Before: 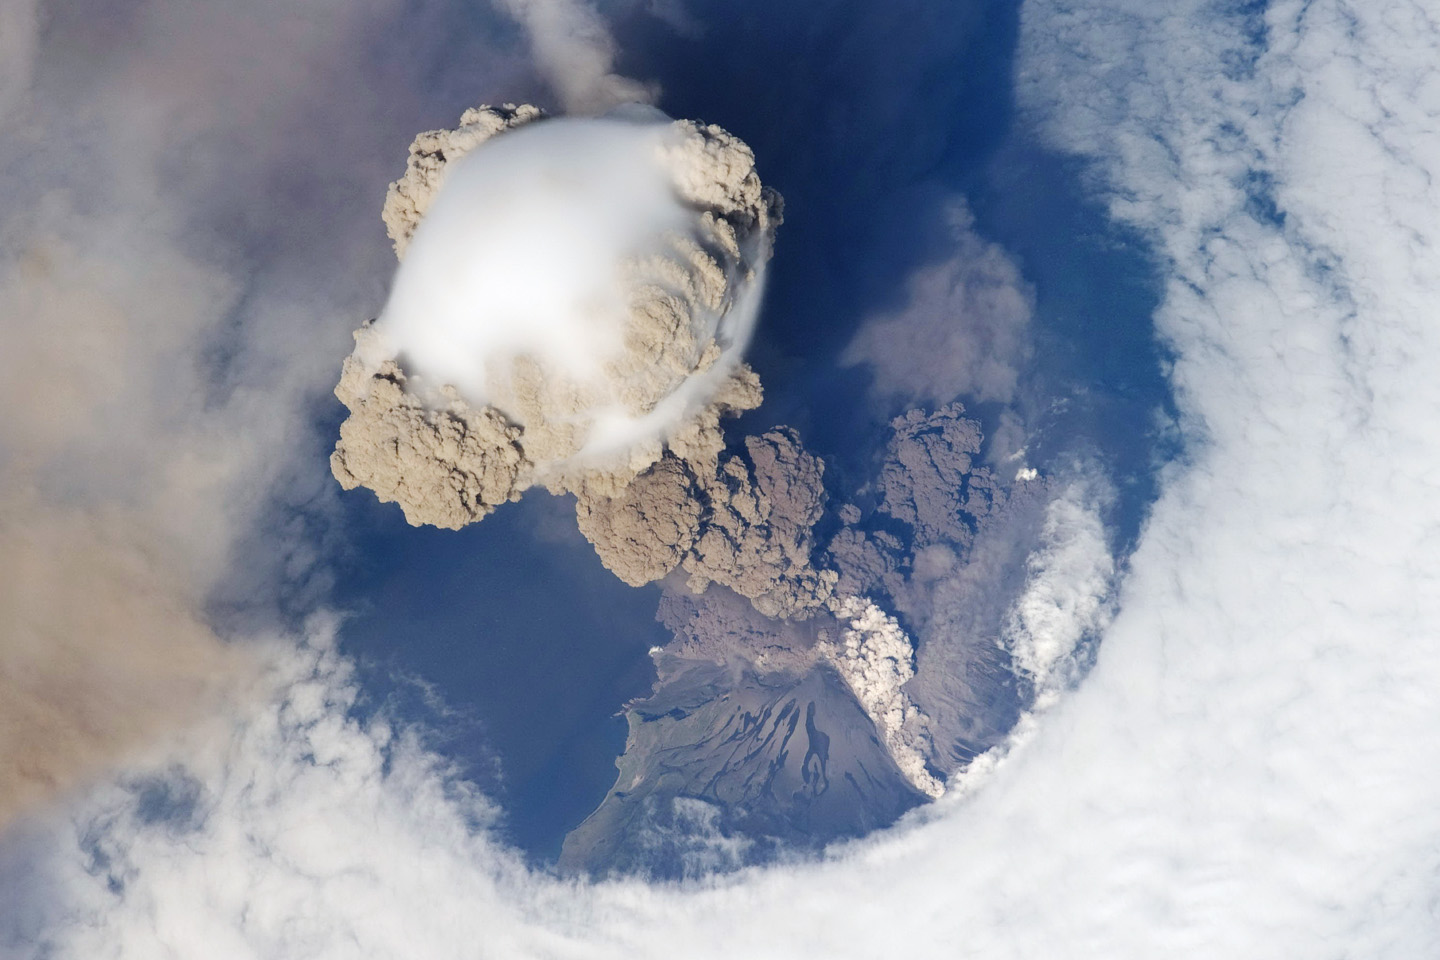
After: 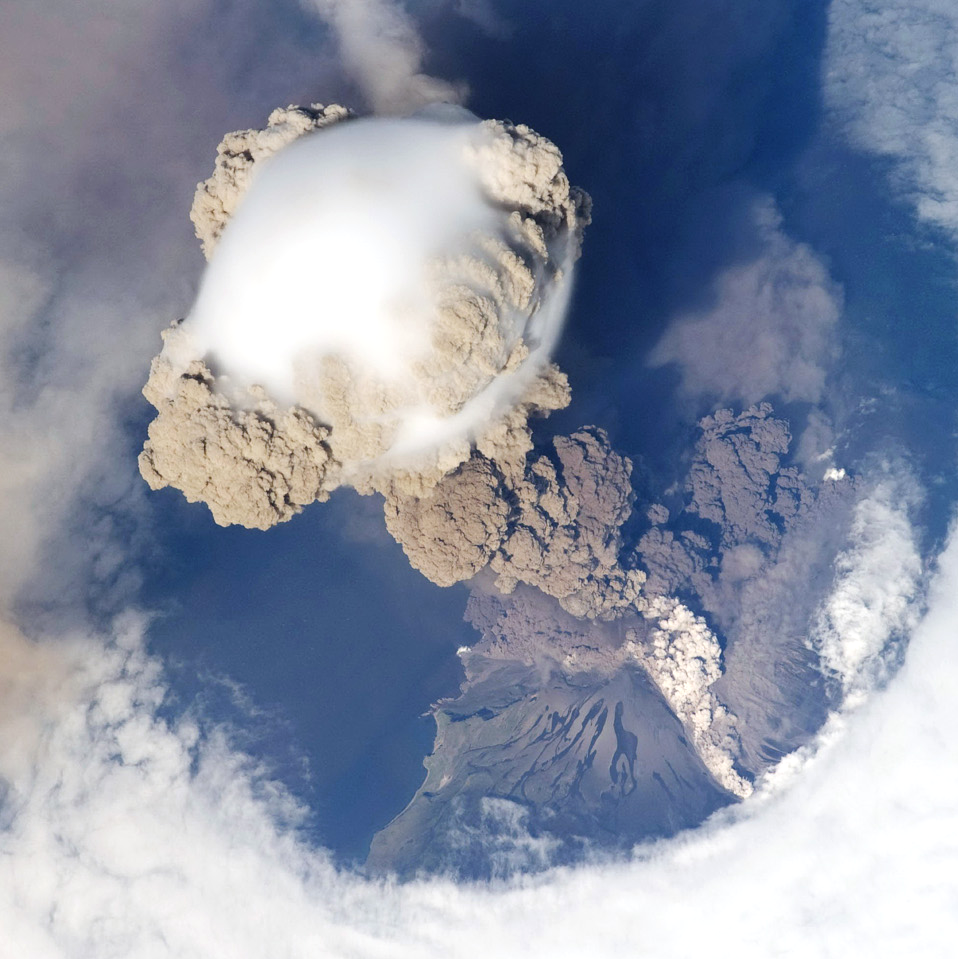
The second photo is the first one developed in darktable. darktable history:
exposure: exposure 0.201 EV, compensate highlight preservation false
crop and rotate: left 13.35%, right 20.063%
